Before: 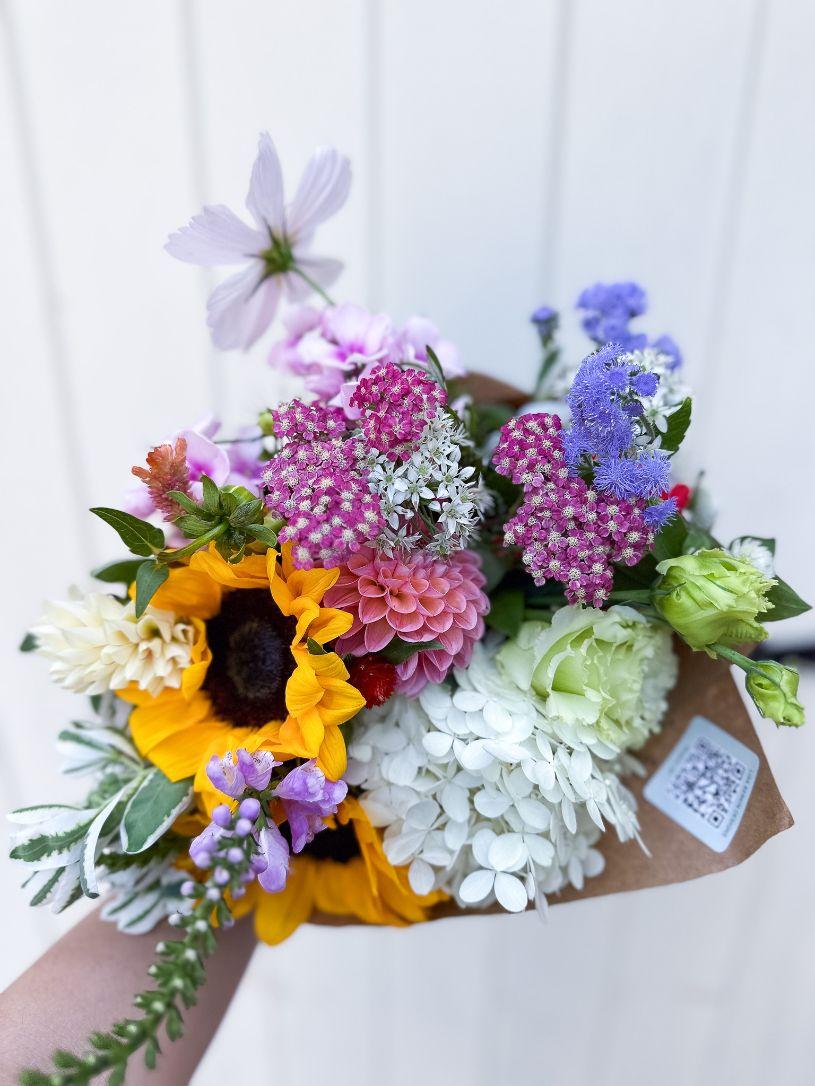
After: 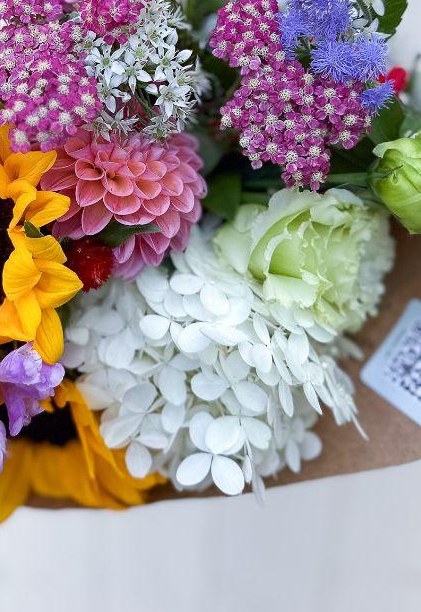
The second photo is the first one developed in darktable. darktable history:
crop: left 34.745%, top 38.43%, right 13.536%, bottom 5.199%
